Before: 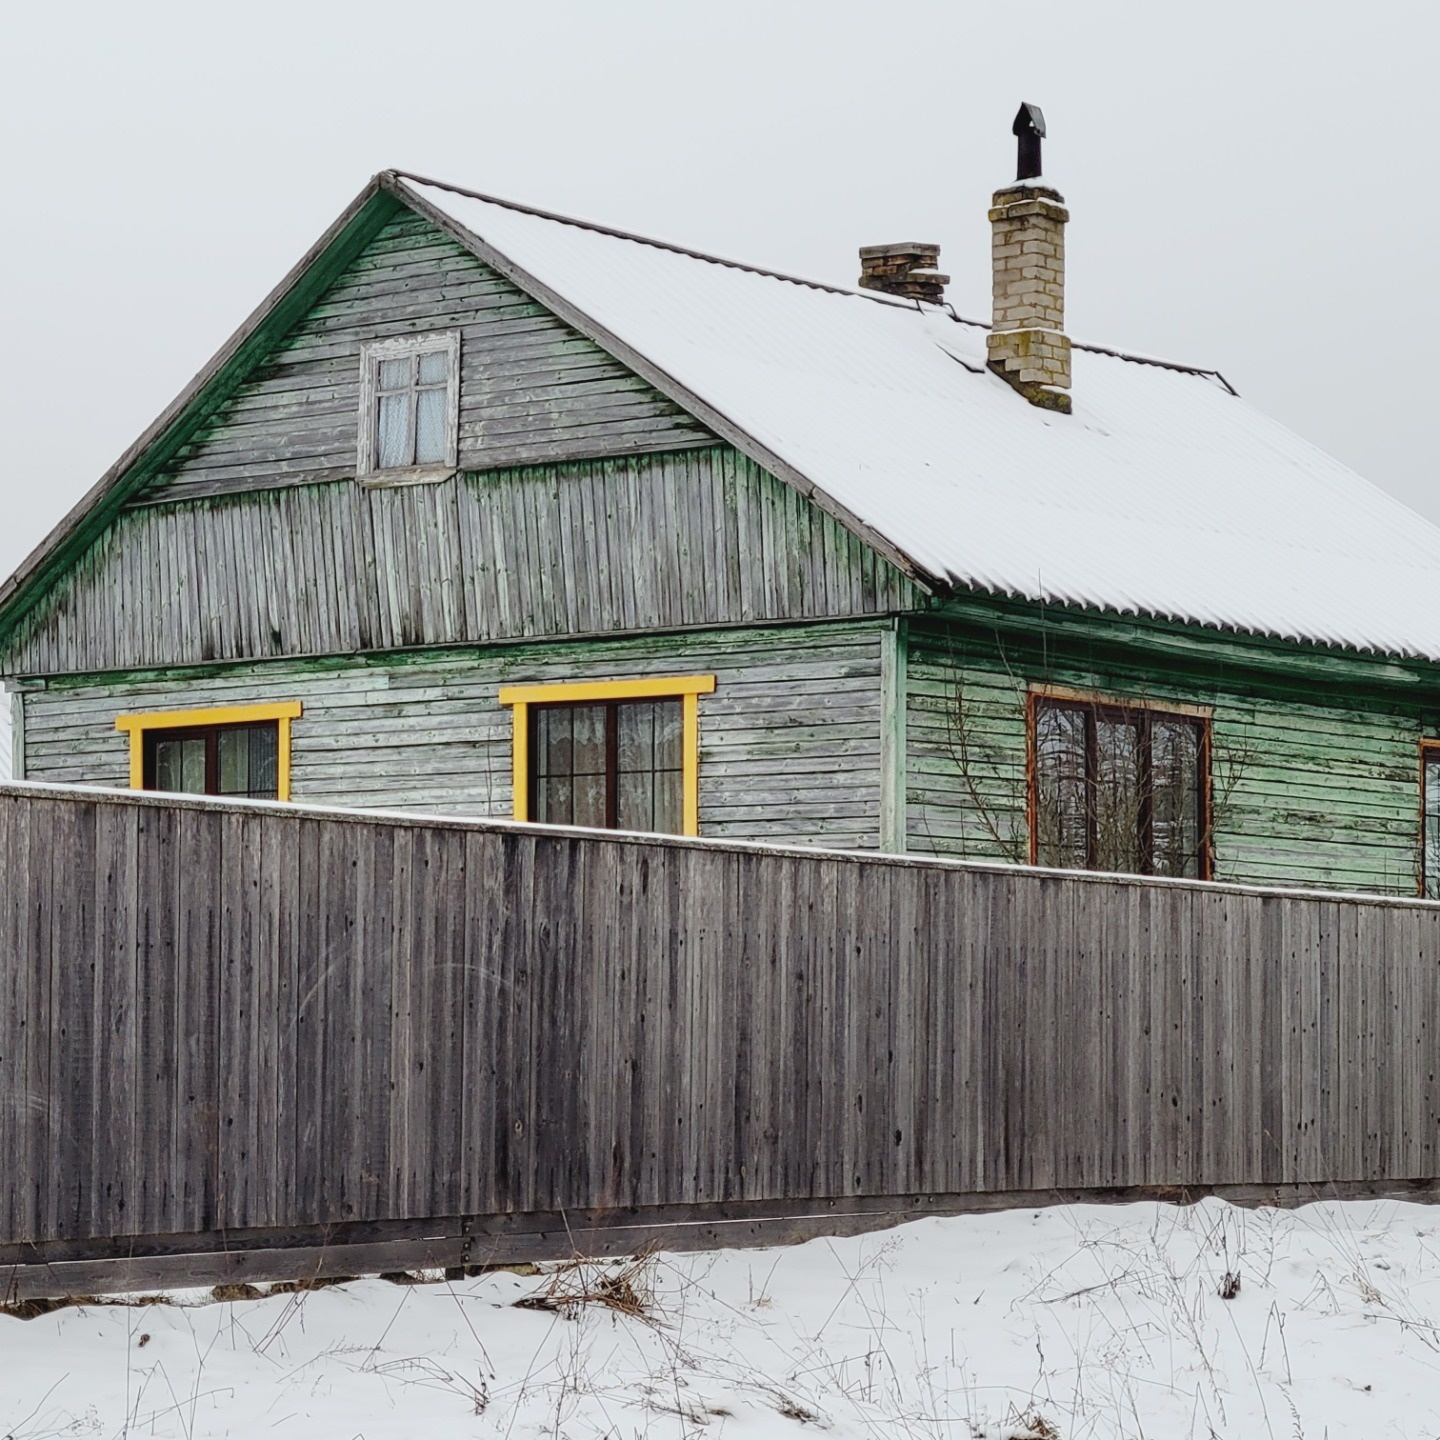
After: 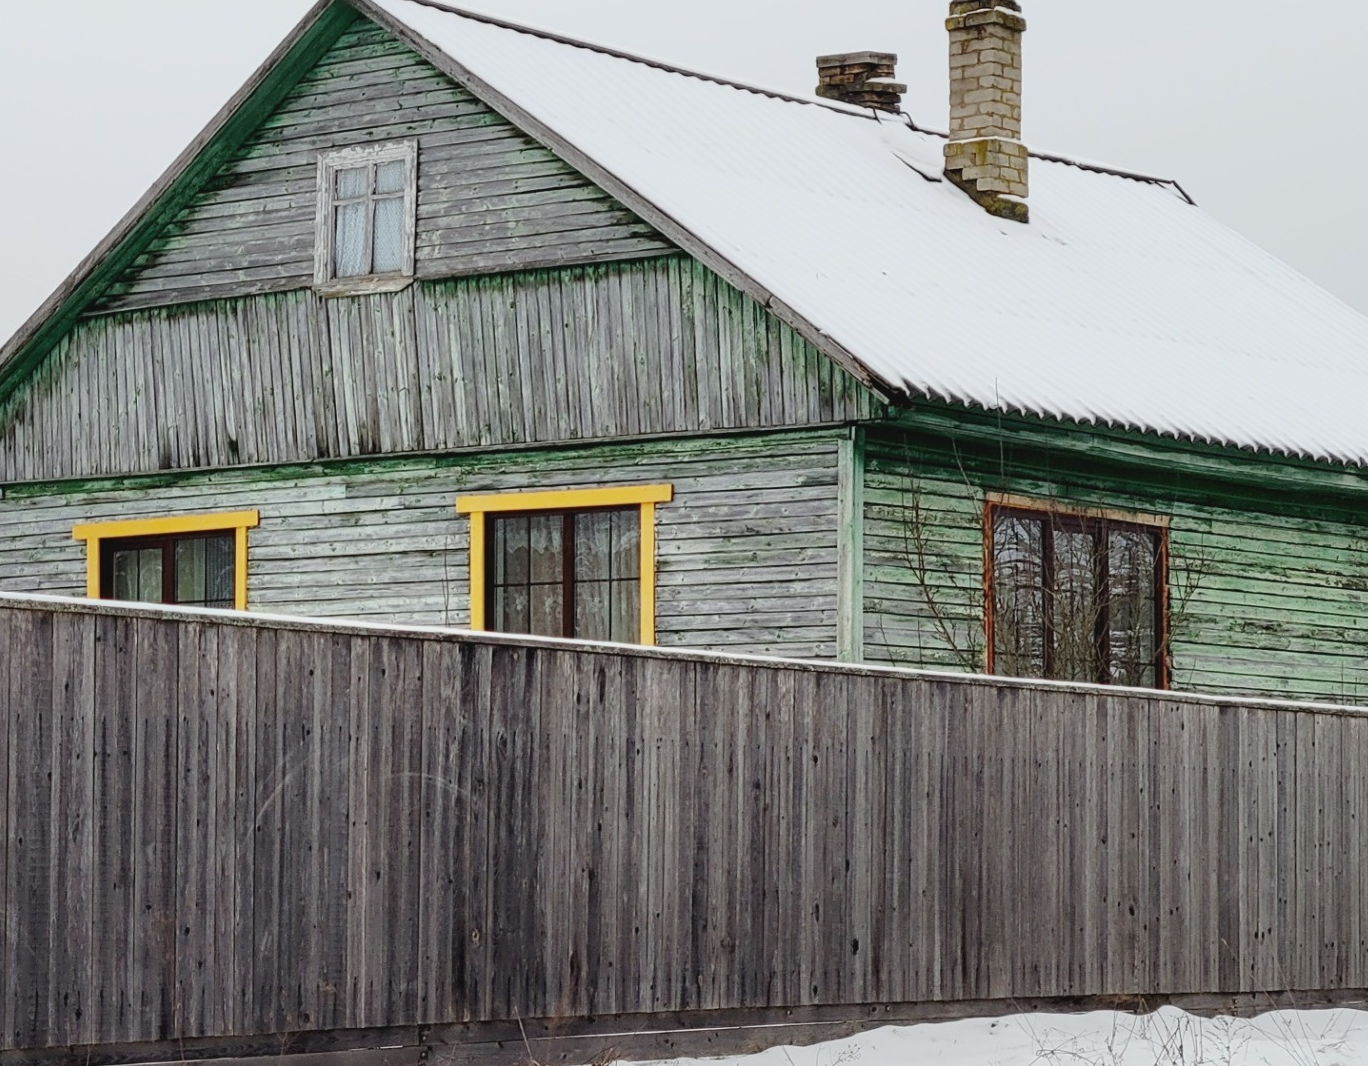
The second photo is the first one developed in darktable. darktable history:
crop and rotate: left 2.991%, top 13.302%, right 1.981%, bottom 12.636%
rotate and perspective: automatic cropping off
